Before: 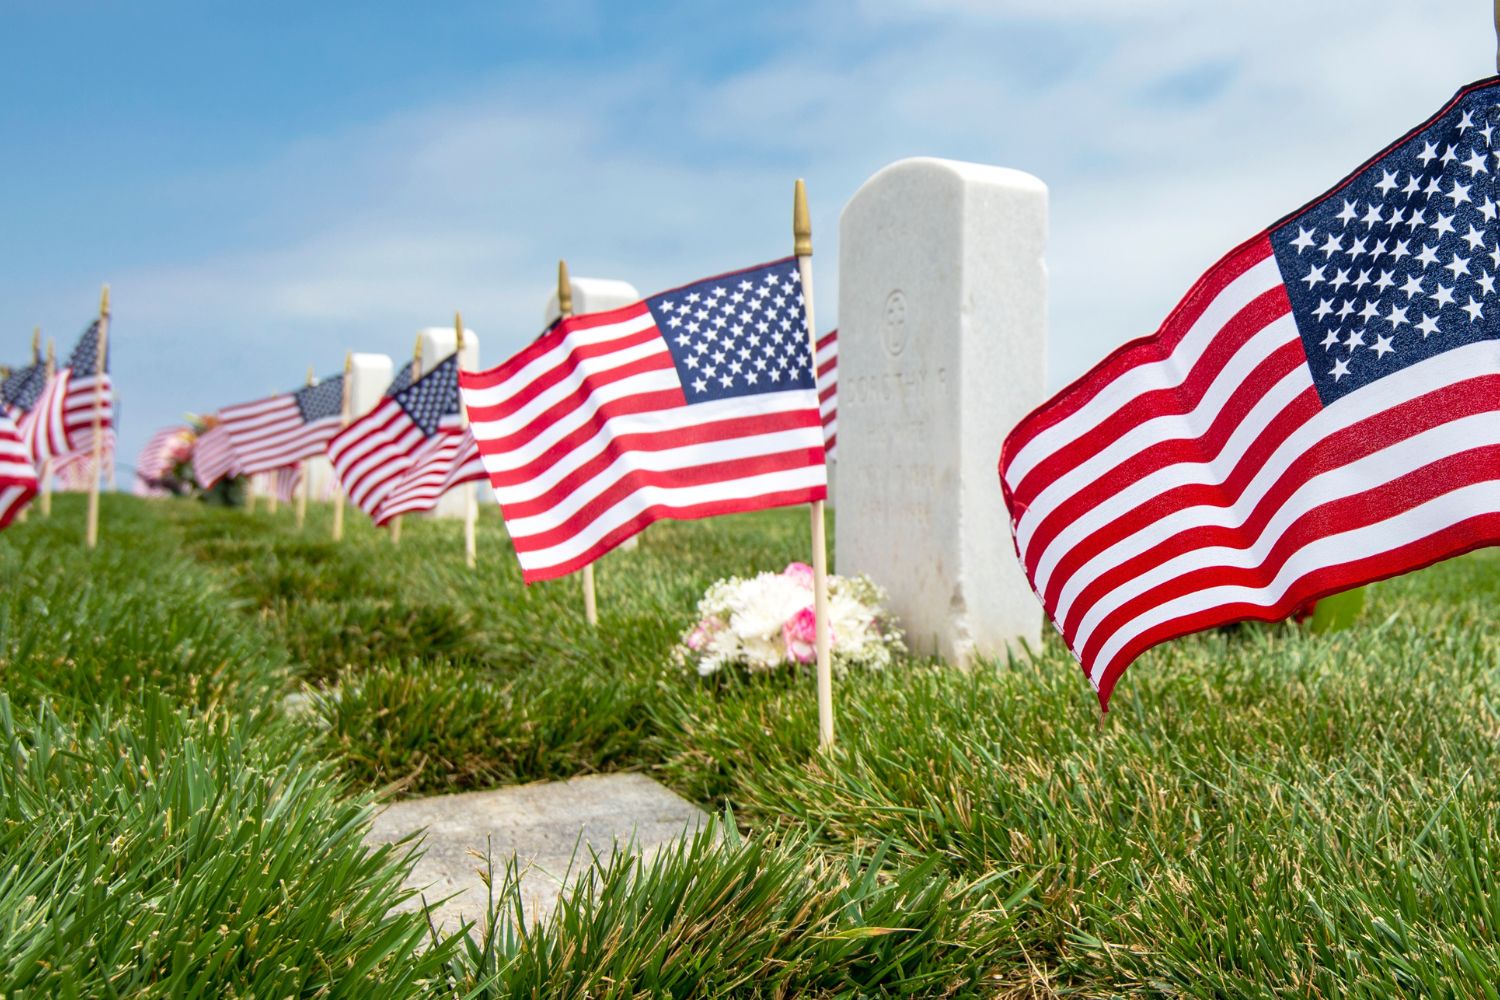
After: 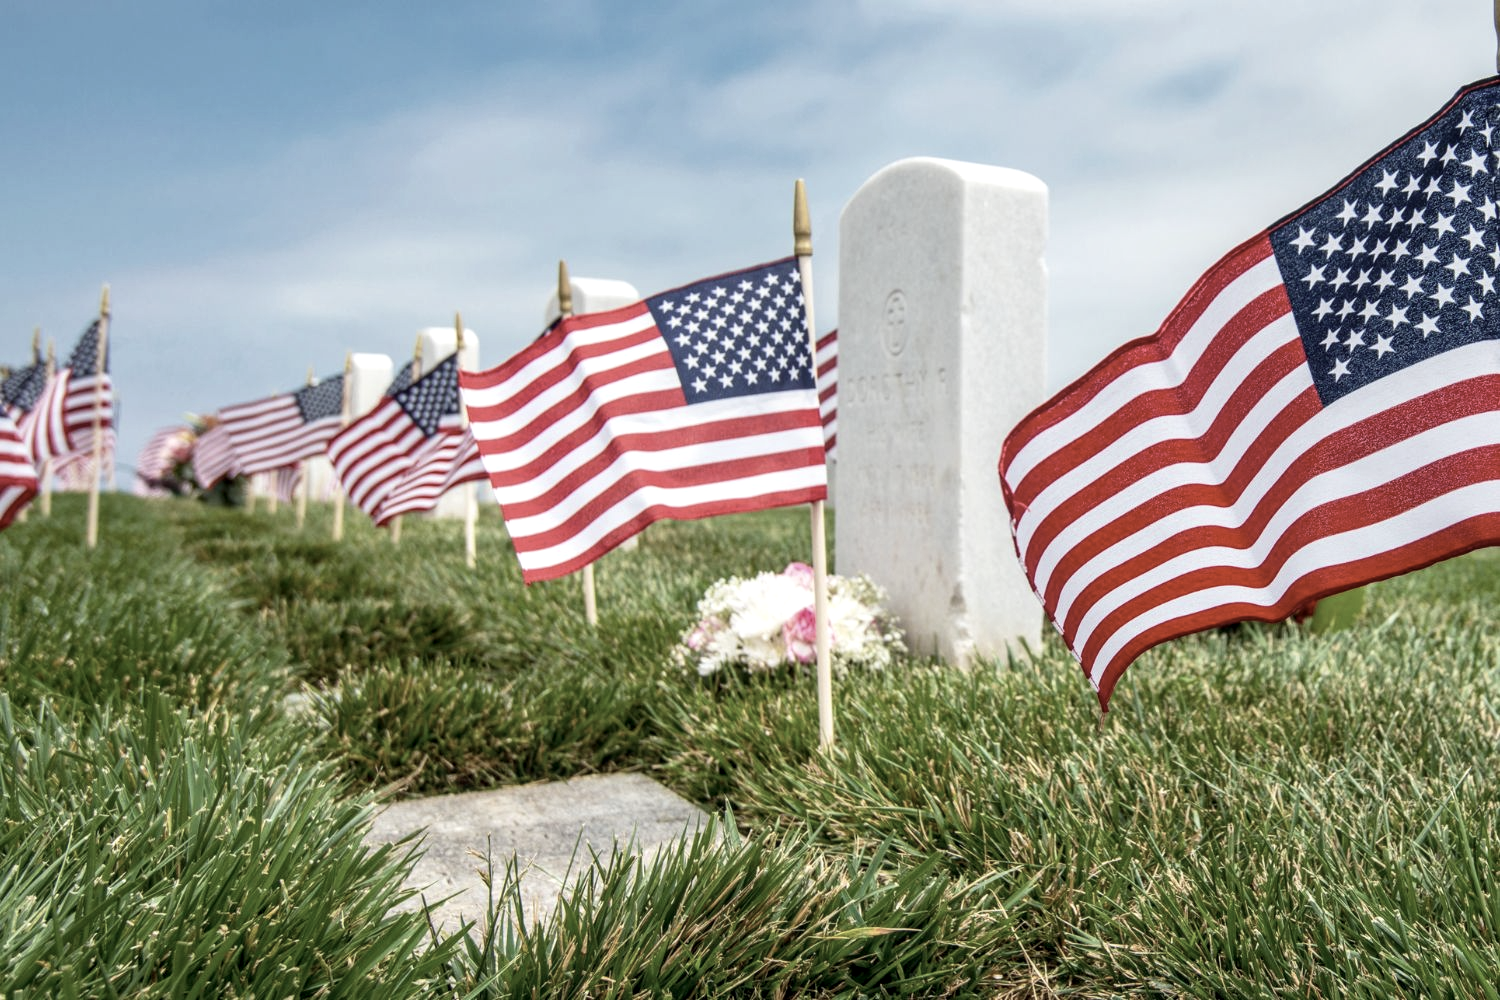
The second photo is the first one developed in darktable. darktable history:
contrast brightness saturation: contrast 0.1, saturation -0.36
local contrast: on, module defaults
